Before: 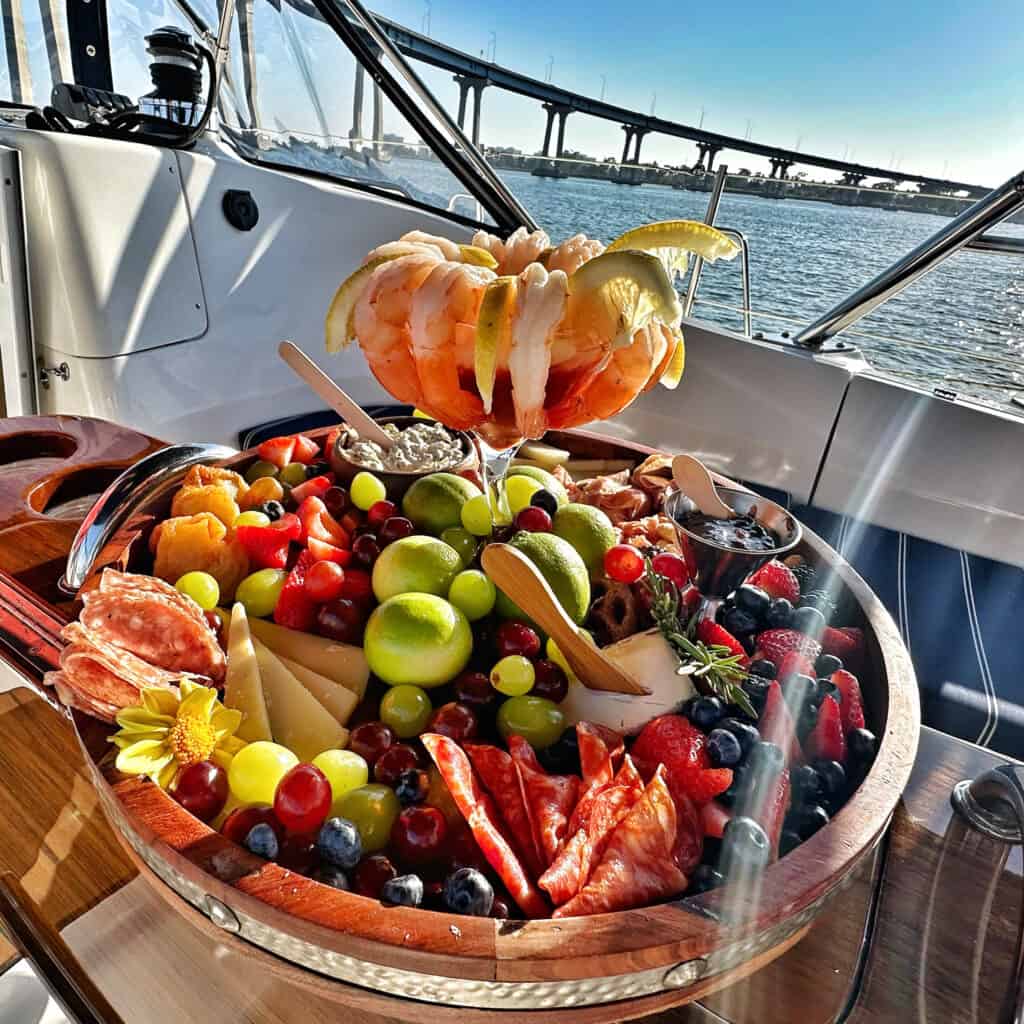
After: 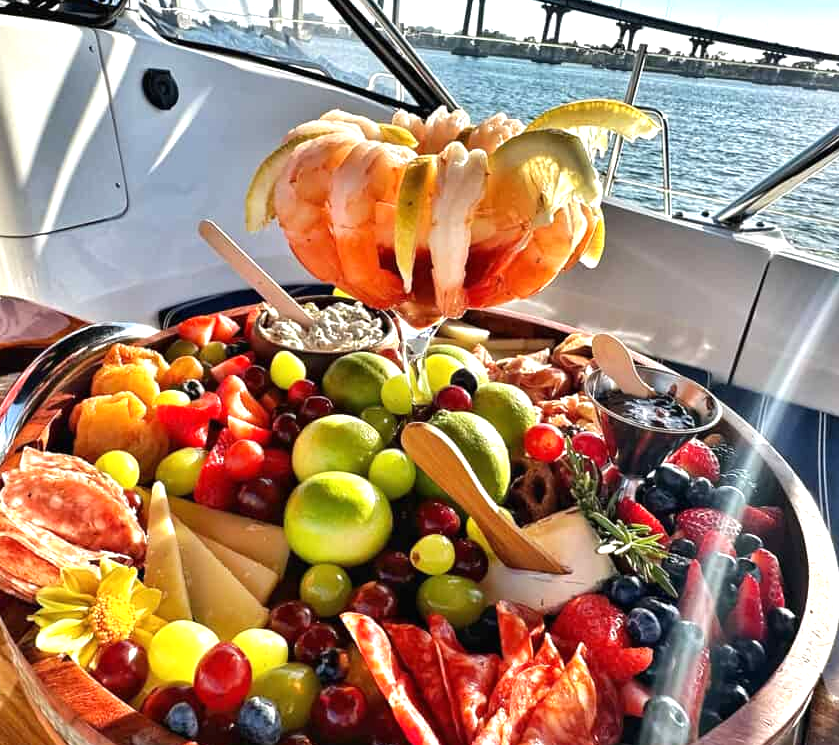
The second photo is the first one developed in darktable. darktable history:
crop: left 7.856%, top 11.836%, right 10.12%, bottom 15.387%
exposure: black level correction 0, exposure 0.6 EV, compensate highlight preservation false
